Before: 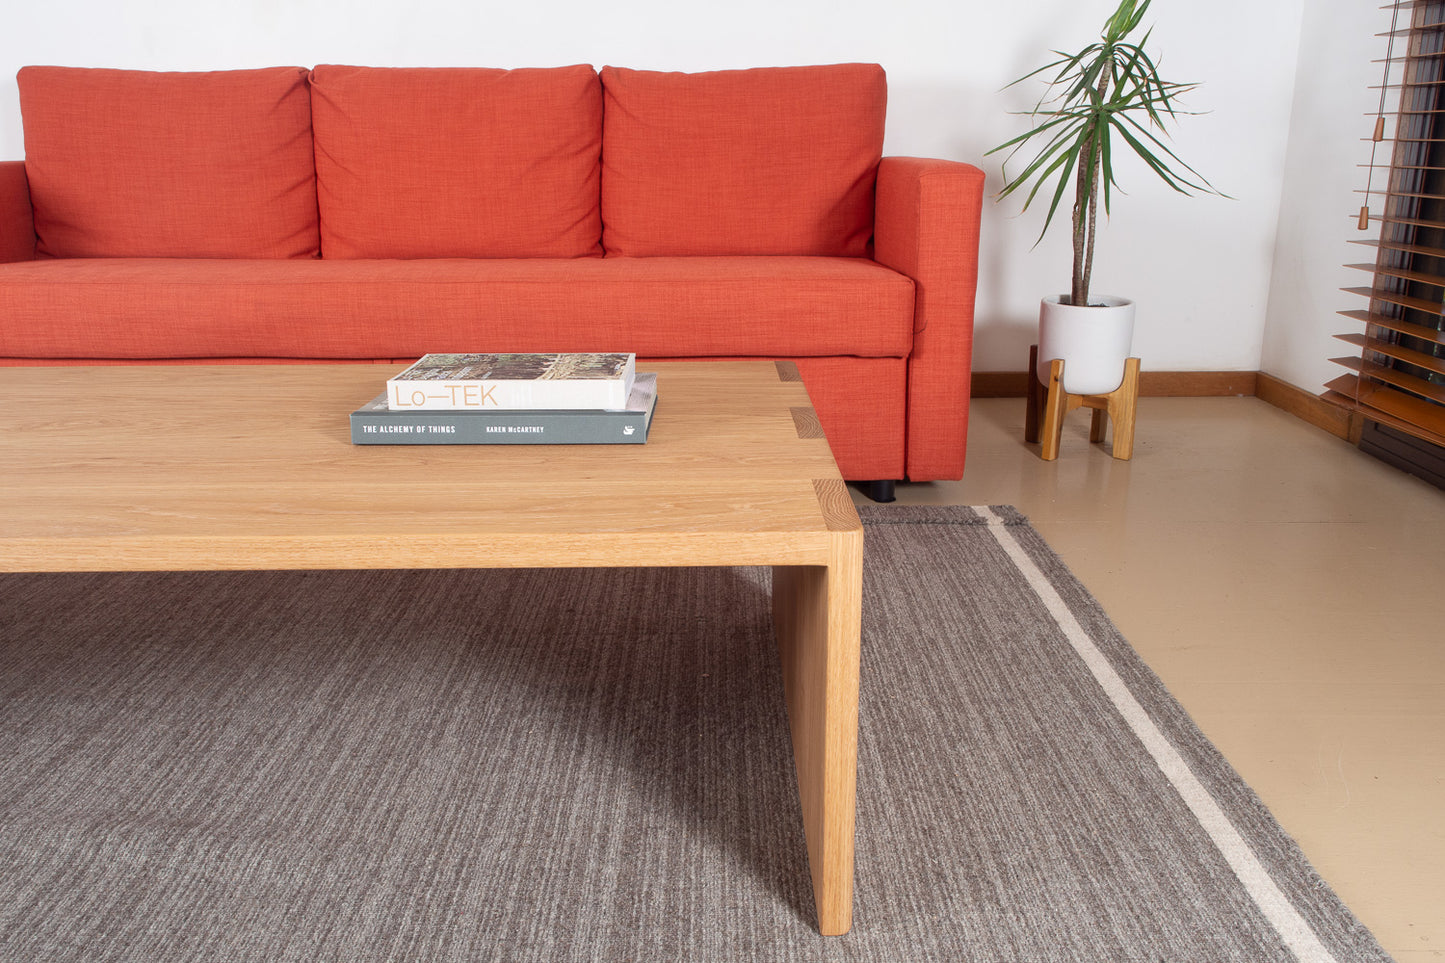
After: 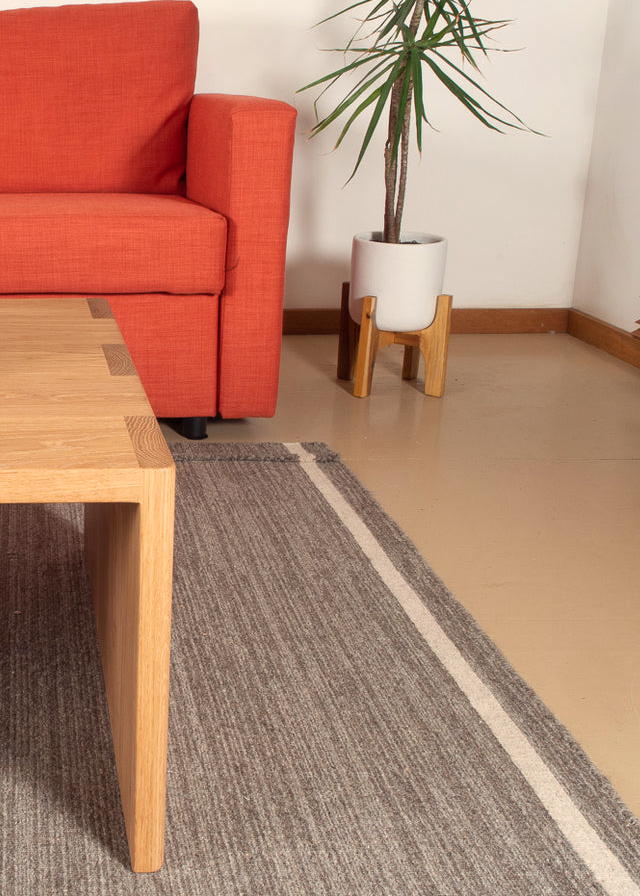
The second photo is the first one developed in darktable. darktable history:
crop: left 47.628%, top 6.643%, right 7.874%
shadows and highlights: shadows 37.27, highlights -28.18, soften with gaussian
base curve: preserve colors none
white balance: red 1.045, blue 0.932
